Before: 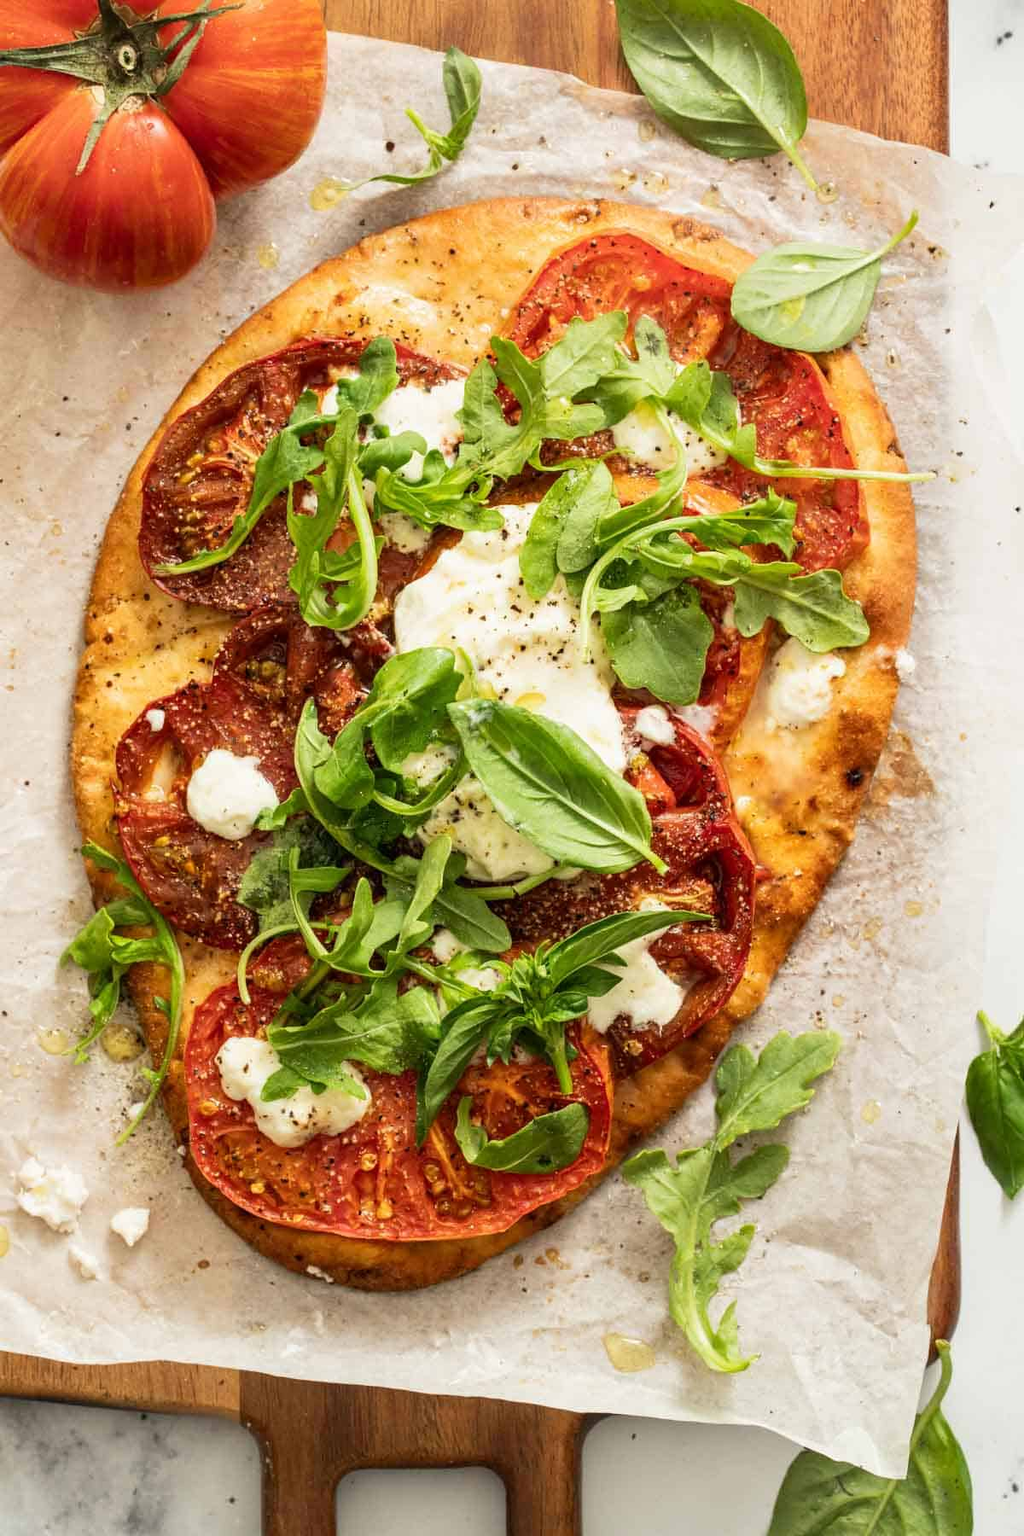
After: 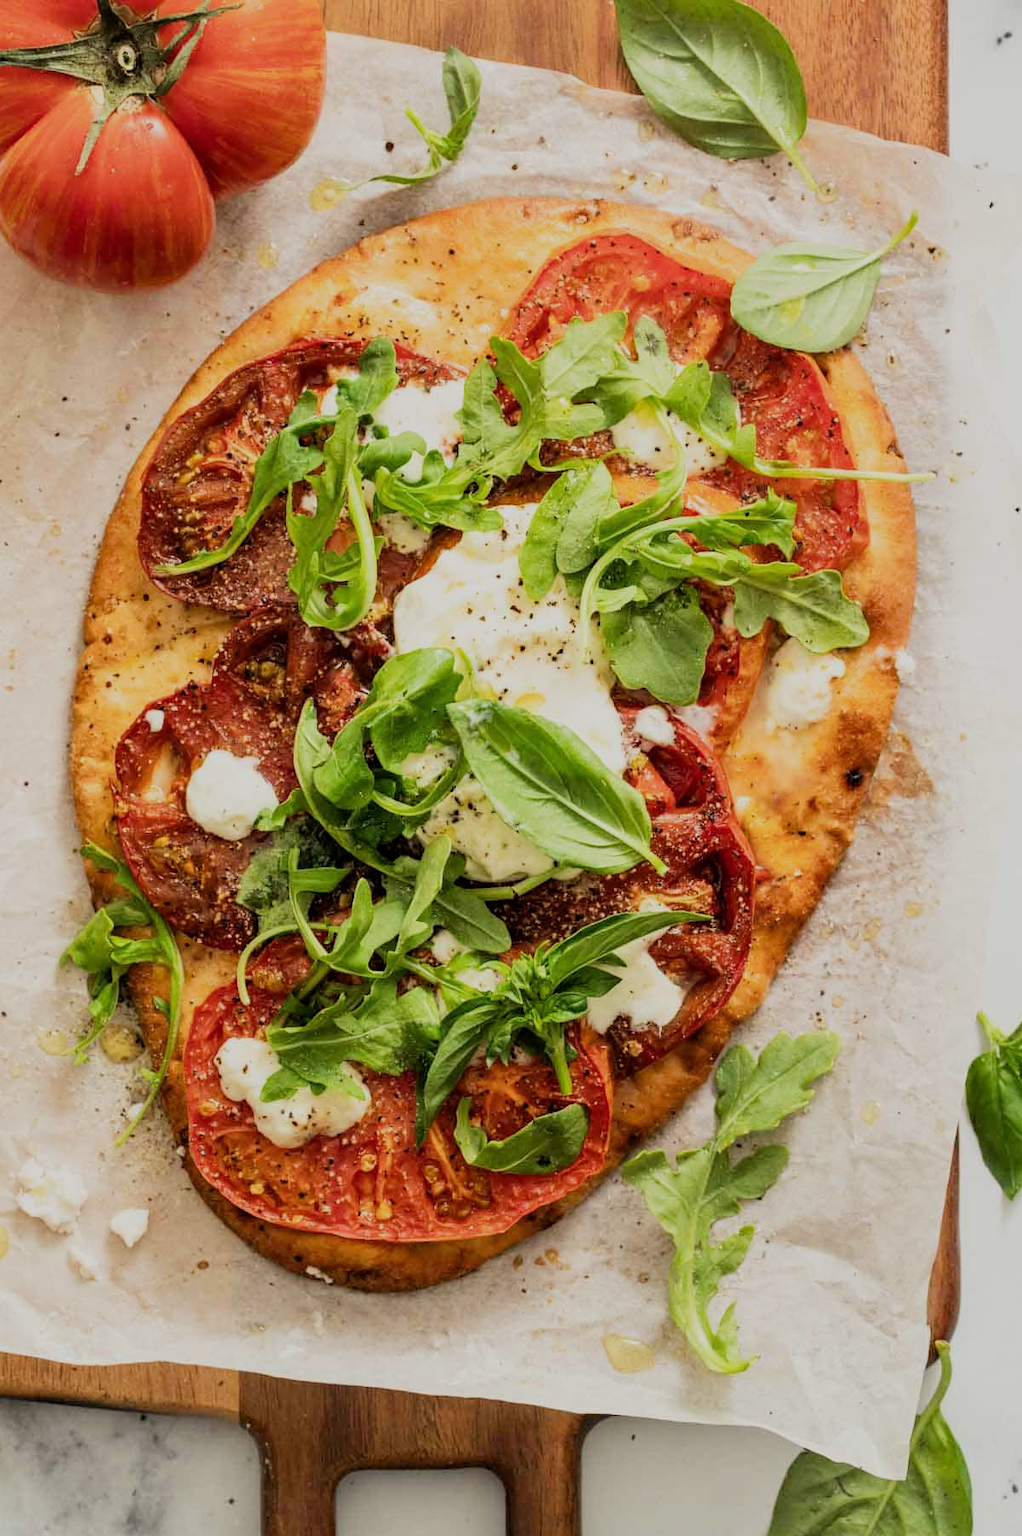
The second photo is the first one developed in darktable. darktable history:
crop: left 0.1%
filmic rgb: black relative exposure -7.65 EV, white relative exposure 4.56 EV, threshold 5.99 EV, hardness 3.61, enable highlight reconstruction true
